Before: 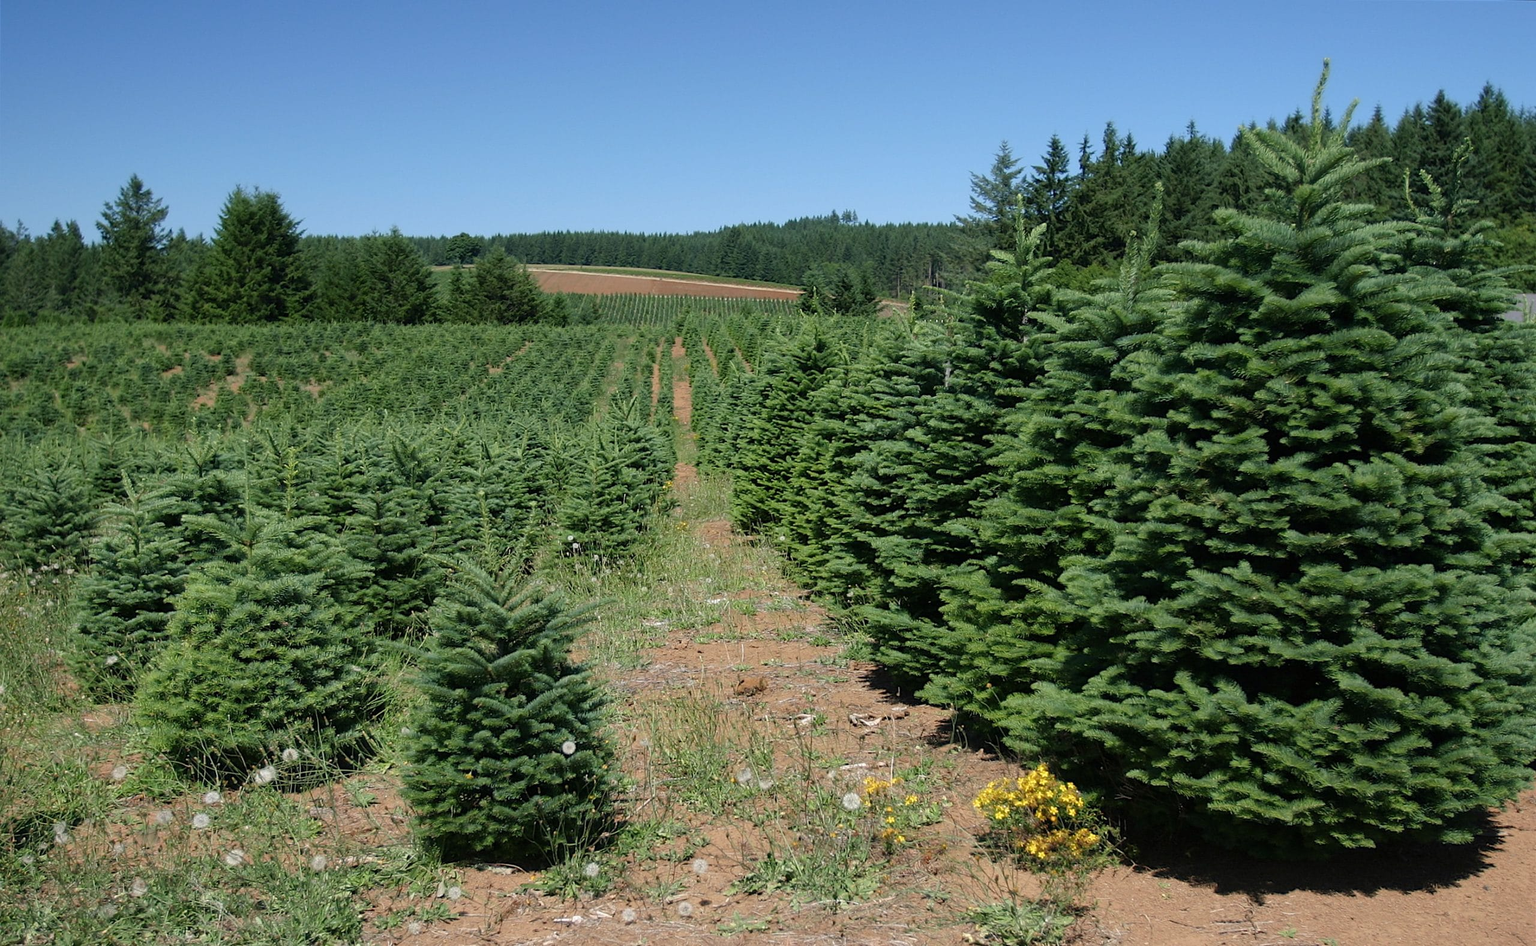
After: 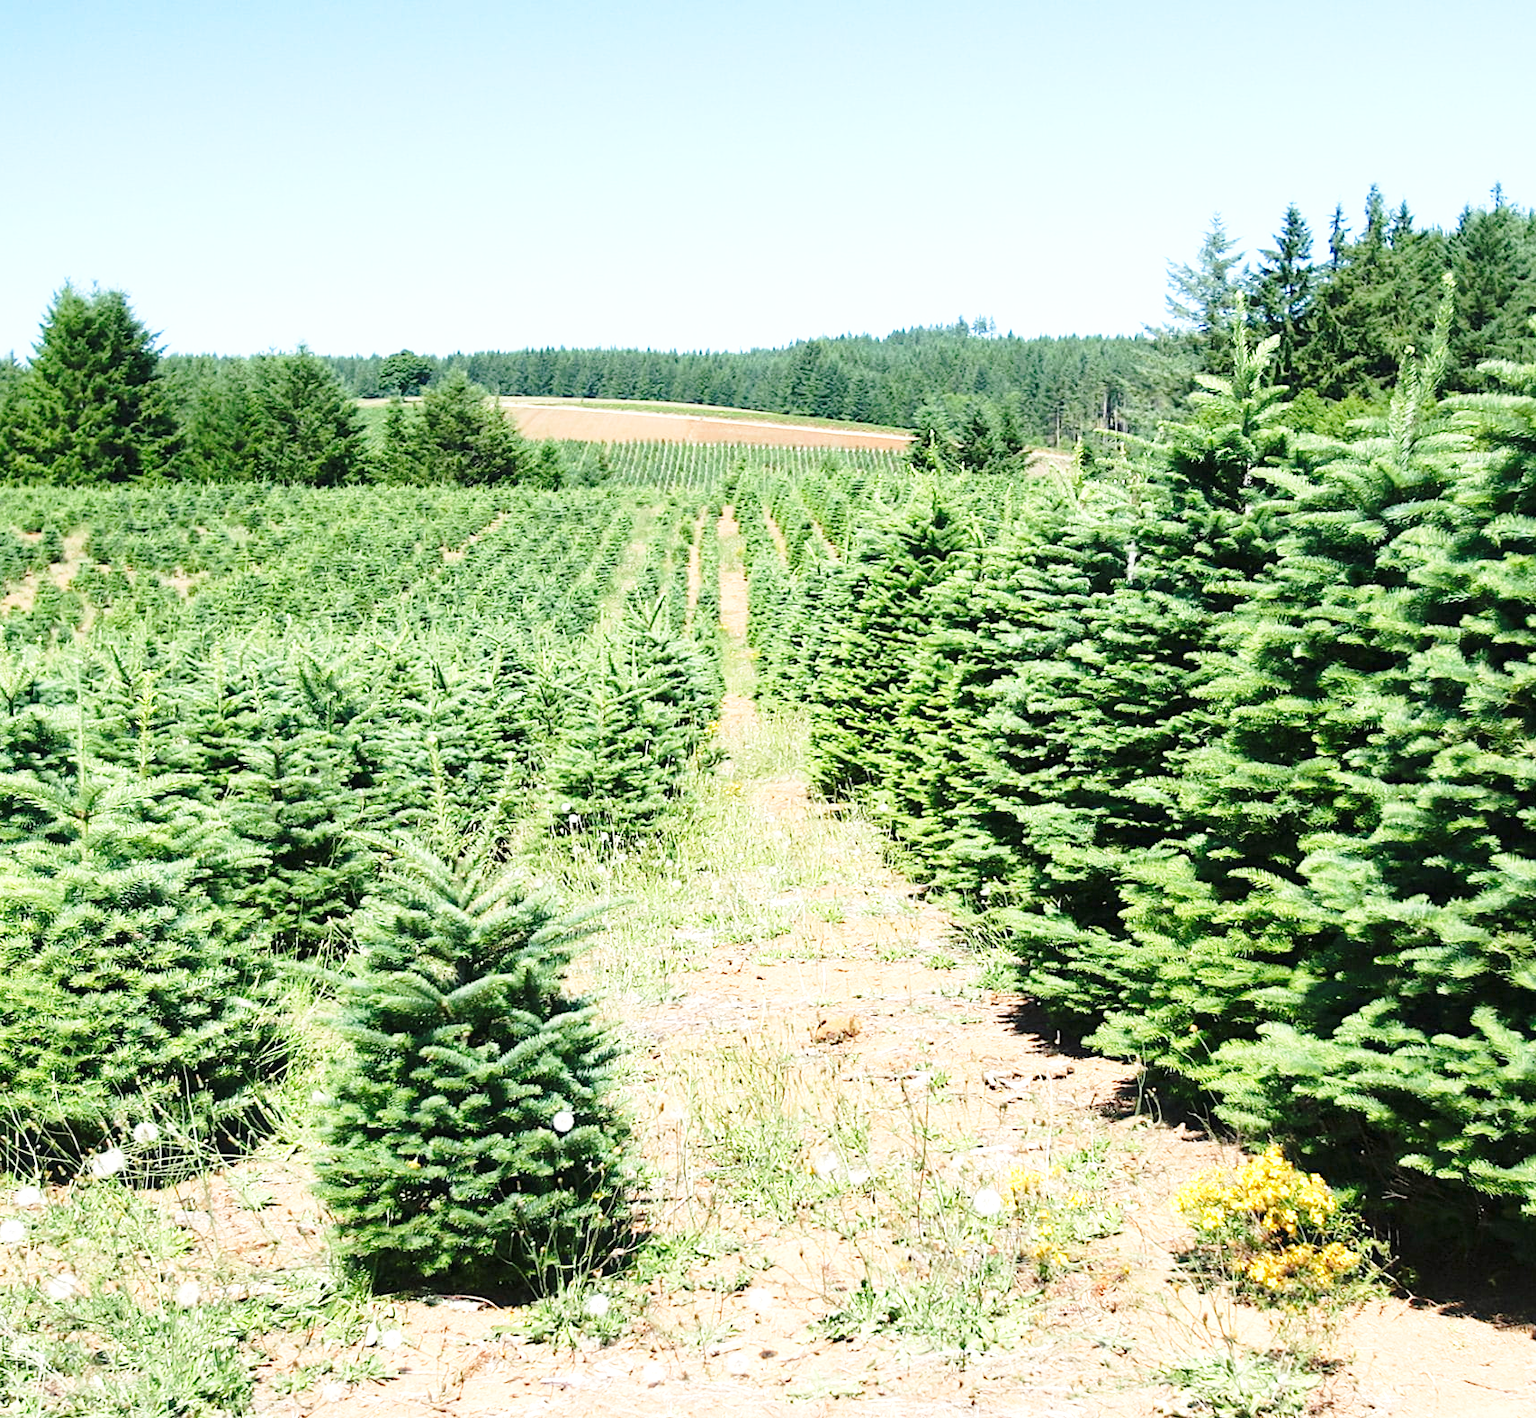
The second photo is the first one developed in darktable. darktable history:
crop and rotate: left 12.595%, right 20.69%
exposure: black level correction 0, exposure 1.279 EV, compensate highlight preservation false
base curve: curves: ch0 [(0, 0) (0.028, 0.03) (0.121, 0.232) (0.46, 0.748) (0.859, 0.968) (1, 1)], preserve colors none
